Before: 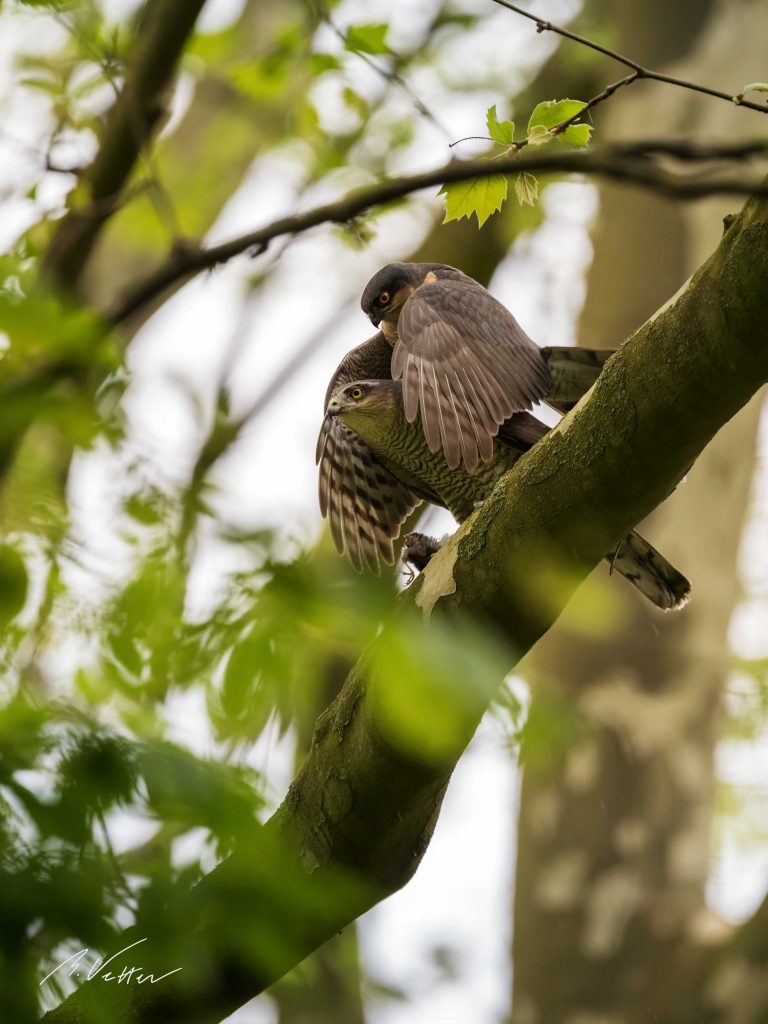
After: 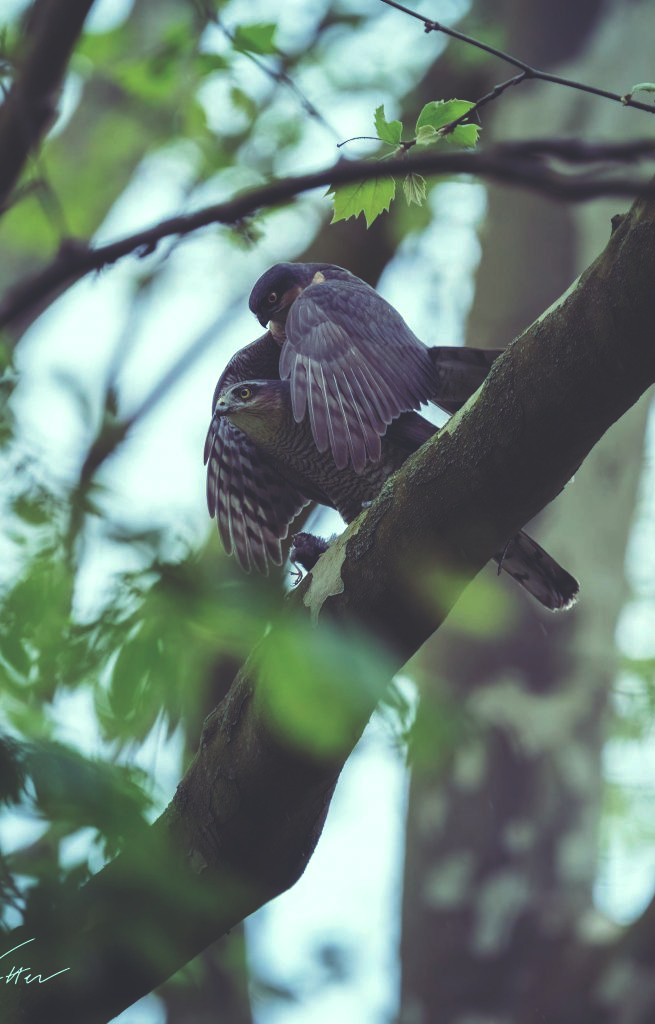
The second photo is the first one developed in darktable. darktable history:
rgb curve: curves: ch0 [(0, 0.186) (0.314, 0.284) (0.576, 0.466) (0.805, 0.691) (0.936, 0.886)]; ch1 [(0, 0.186) (0.314, 0.284) (0.581, 0.534) (0.771, 0.746) (0.936, 0.958)]; ch2 [(0, 0.216) (0.275, 0.39) (1, 1)], mode RGB, independent channels, compensate middle gray true, preserve colors none
crop and rotate: left 14.584%
